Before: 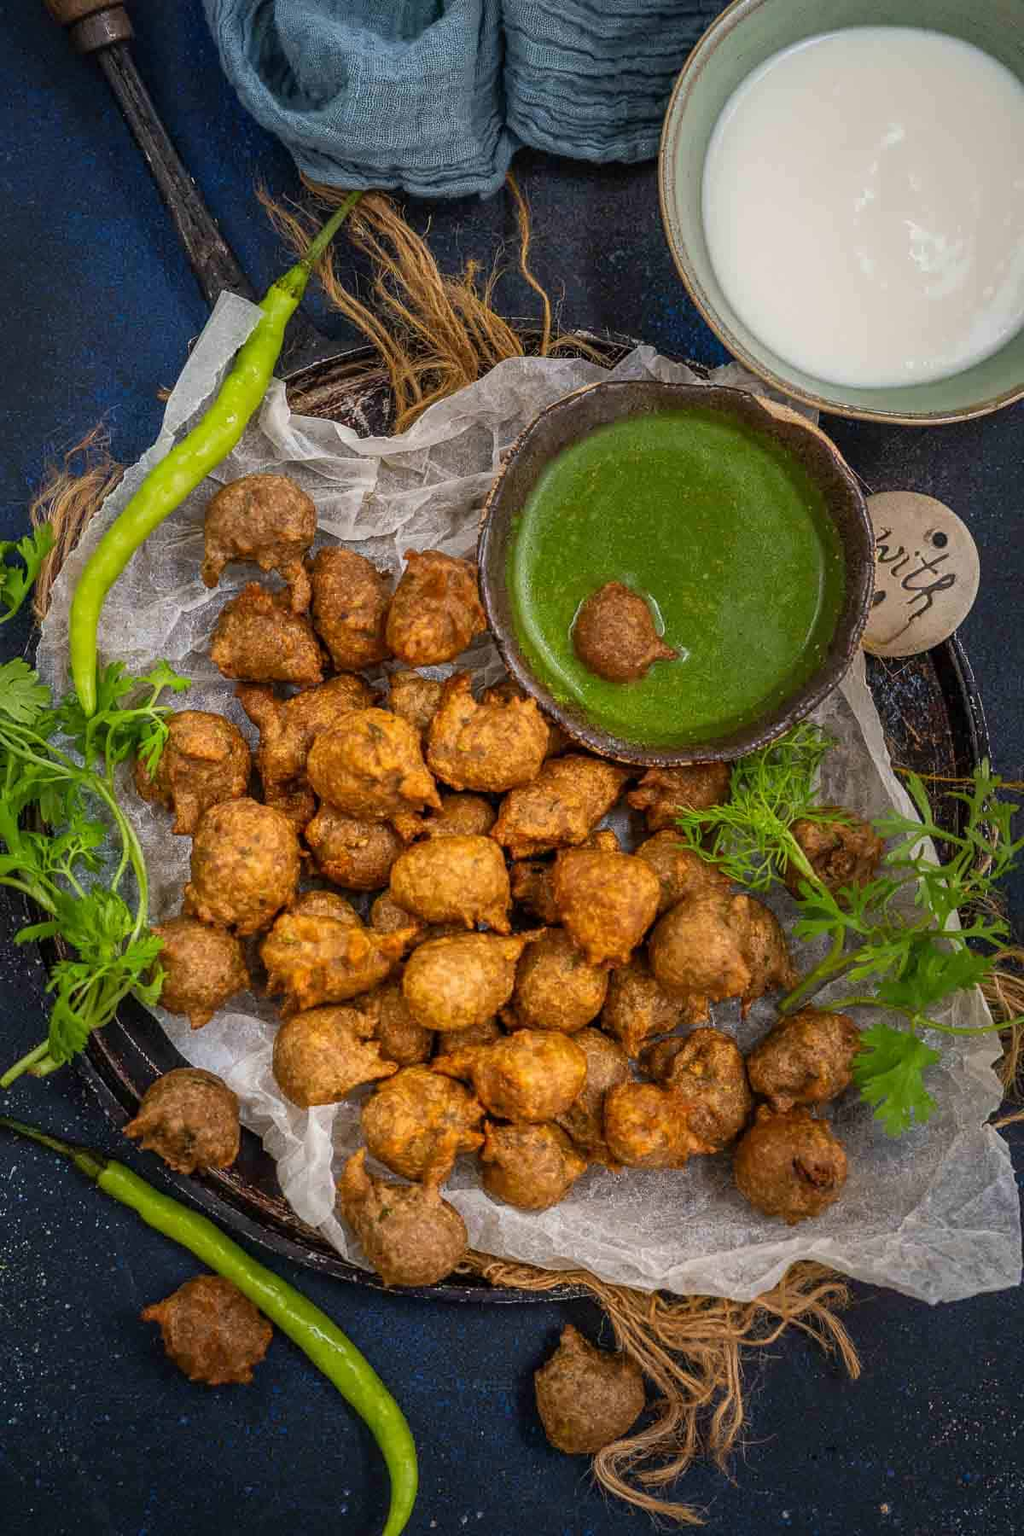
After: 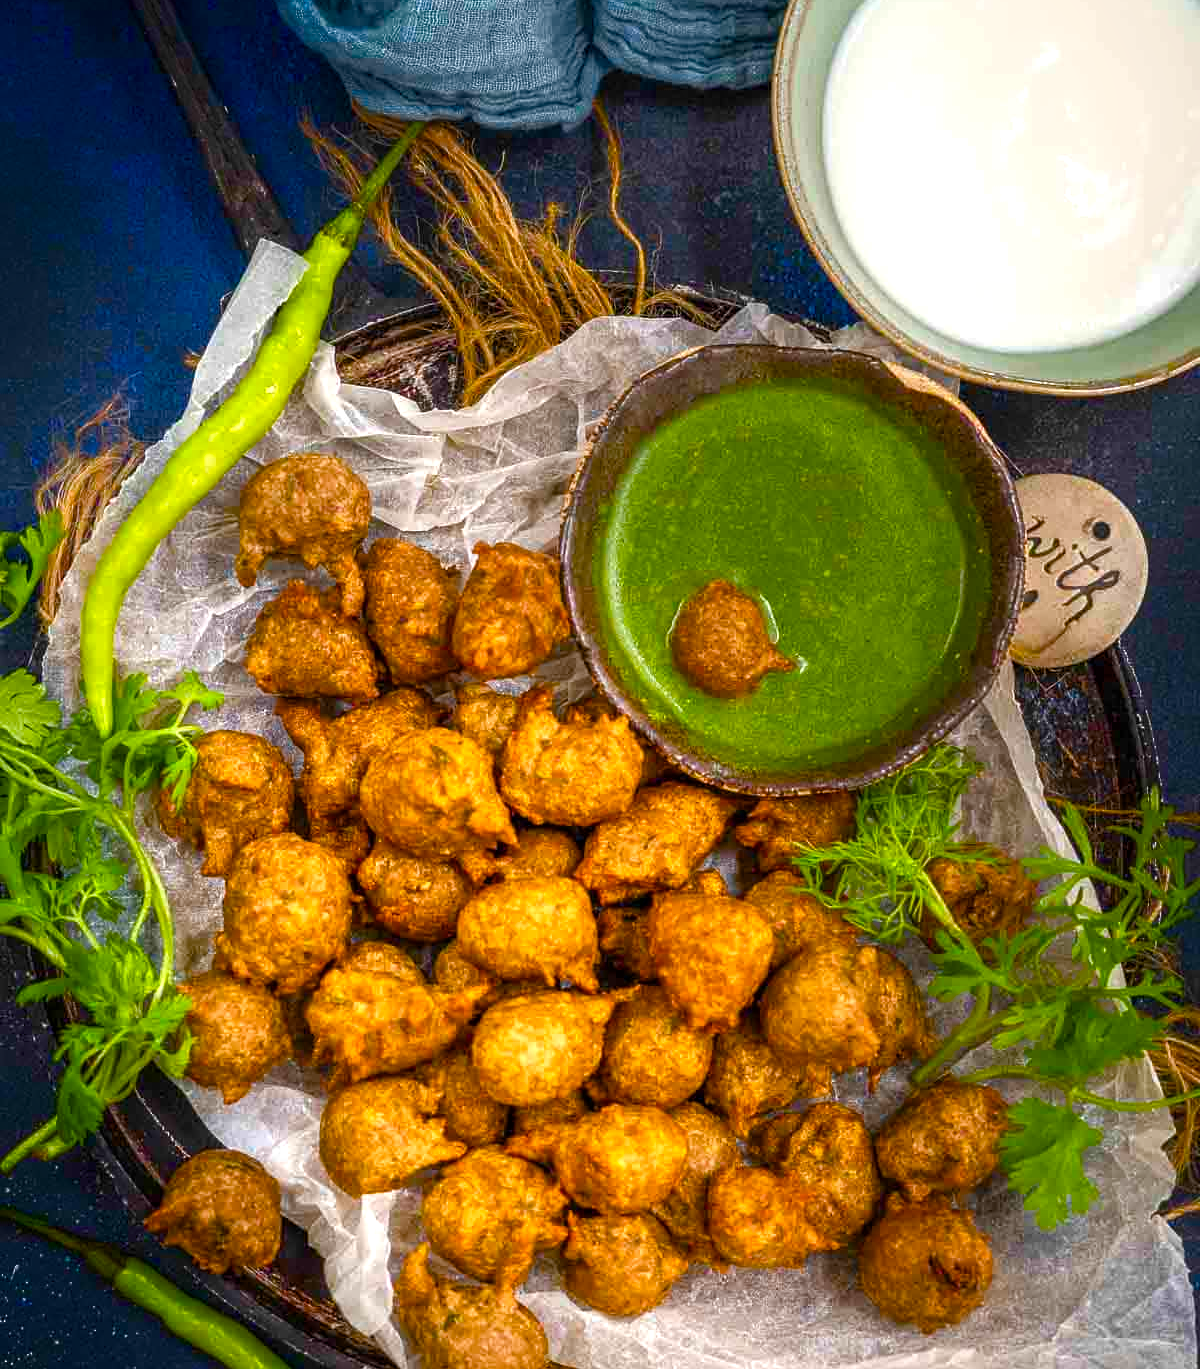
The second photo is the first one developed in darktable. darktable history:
color balance rgb: perceptual saturation grading › global saturation 20%, perceptual saturation grading › highlights -24.981%, perceptual saturation grading › shadows 49.582%, perceptual brilliance grading › global brilliance 20.547%, global vibrance 20%
shadows and highlights: shadows -68.8, highlights 35.25, soften with gaussian
crop: top 5.715%, bottom 18.181%
